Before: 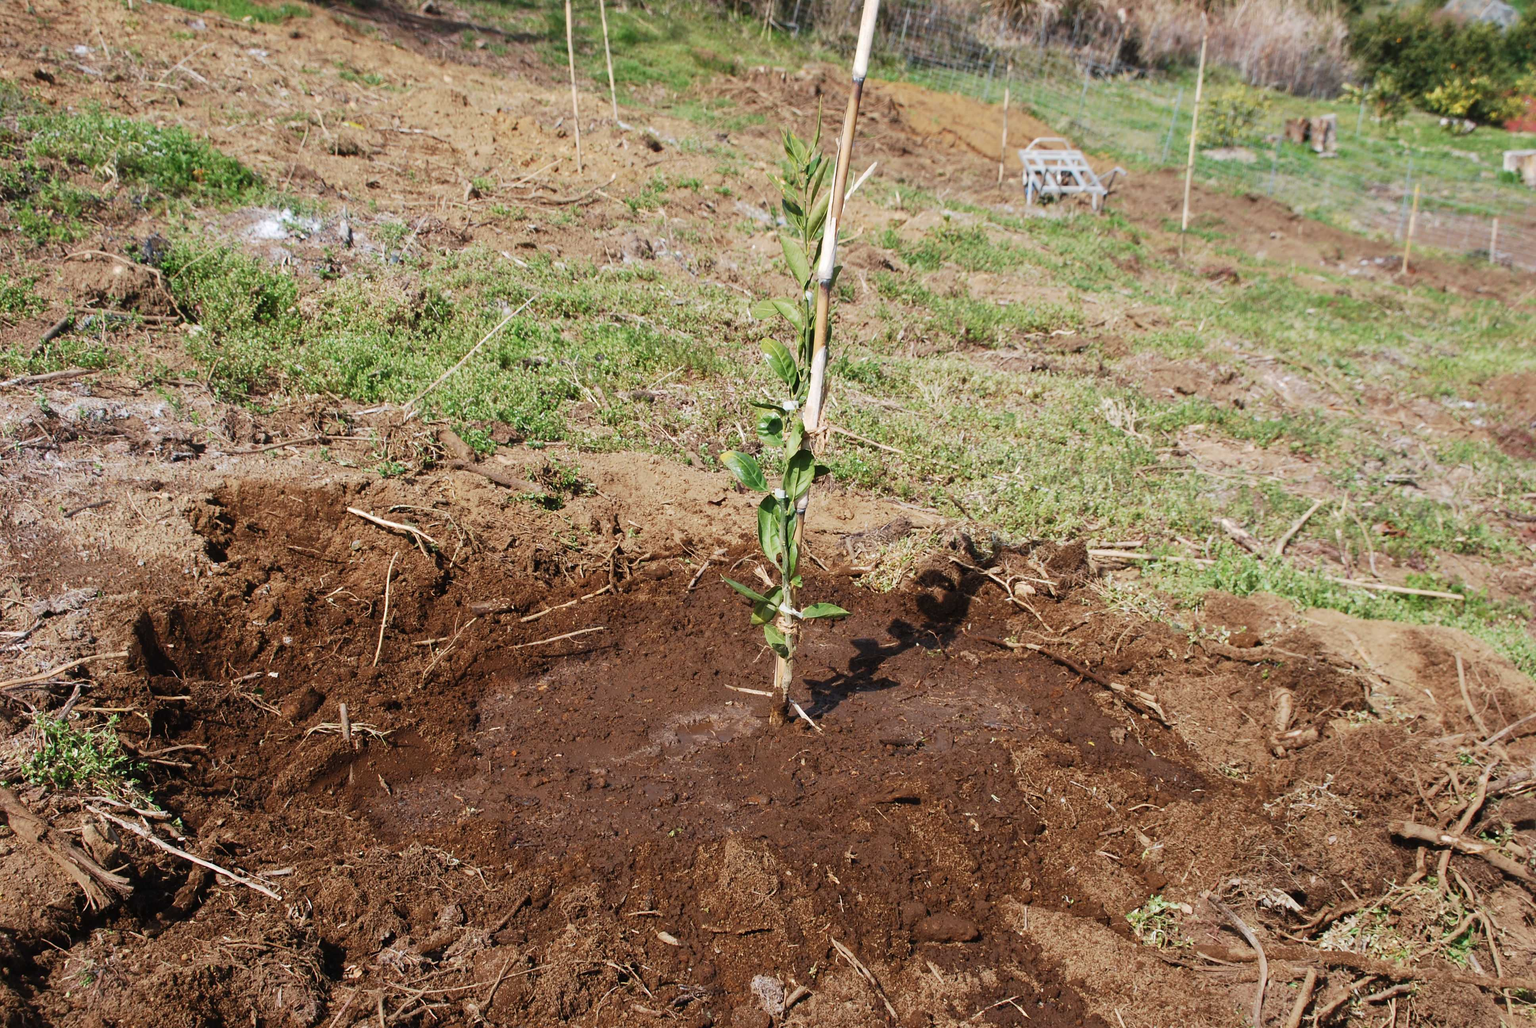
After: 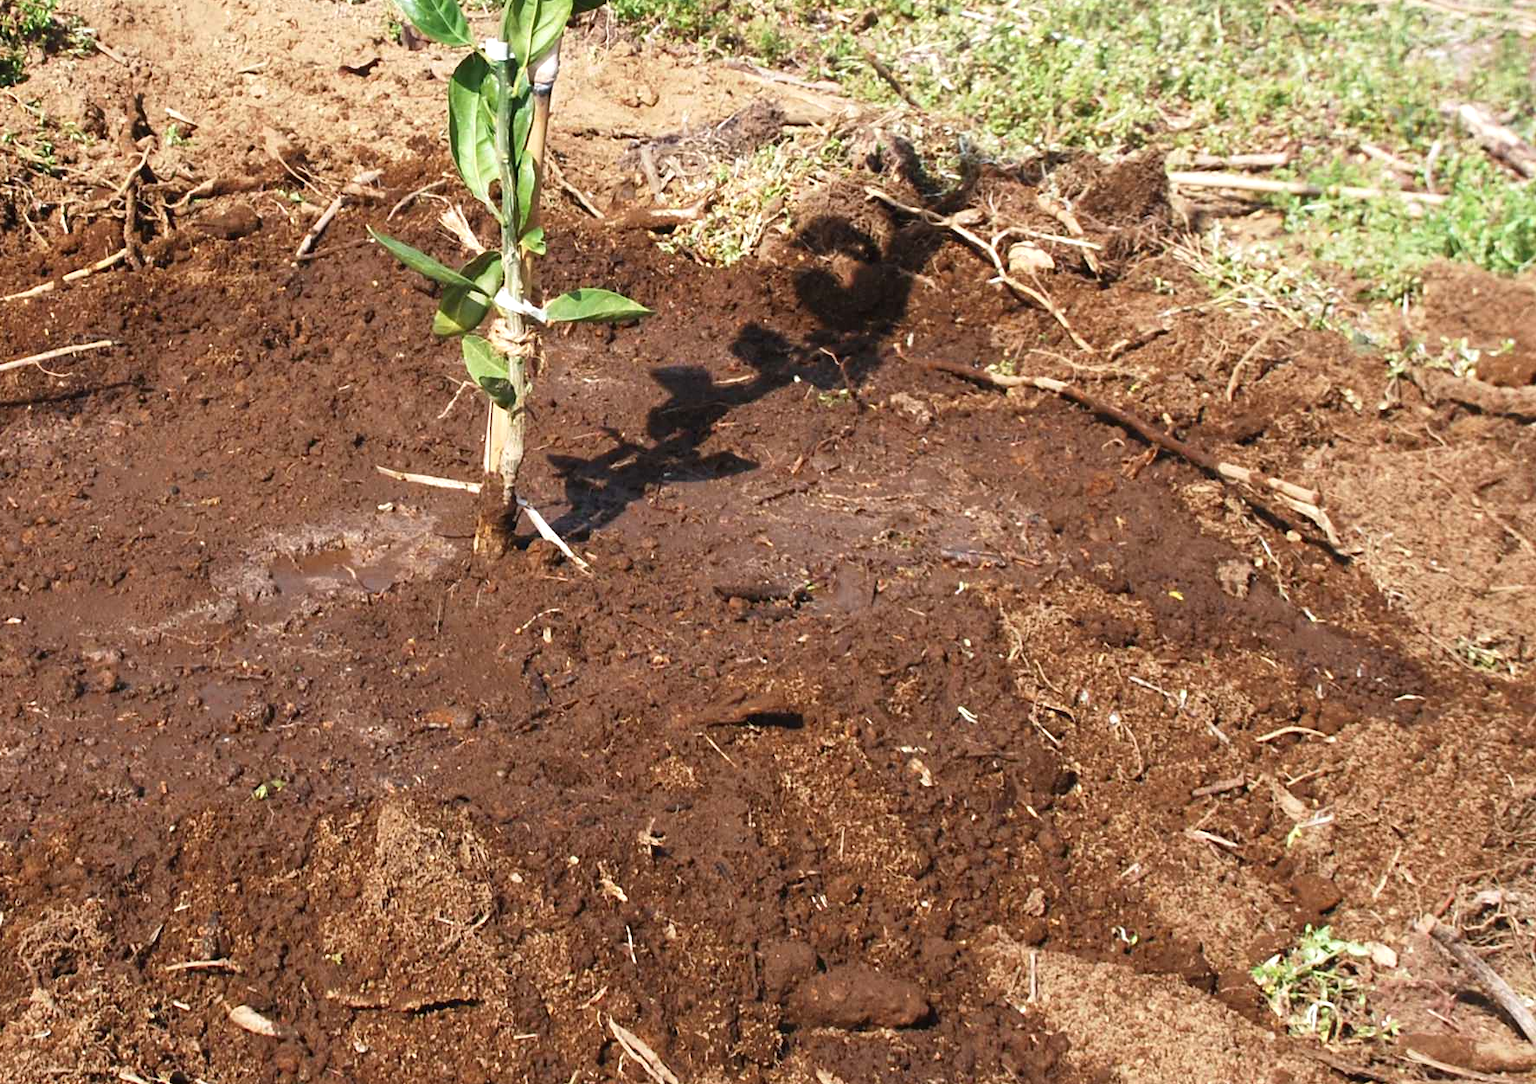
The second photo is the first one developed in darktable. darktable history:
exposure: exposure 0.6 EV, compensate highlight preservation false
crop: left 35.976%, top 45.819%, right 18.162%, bottom 5.807%
